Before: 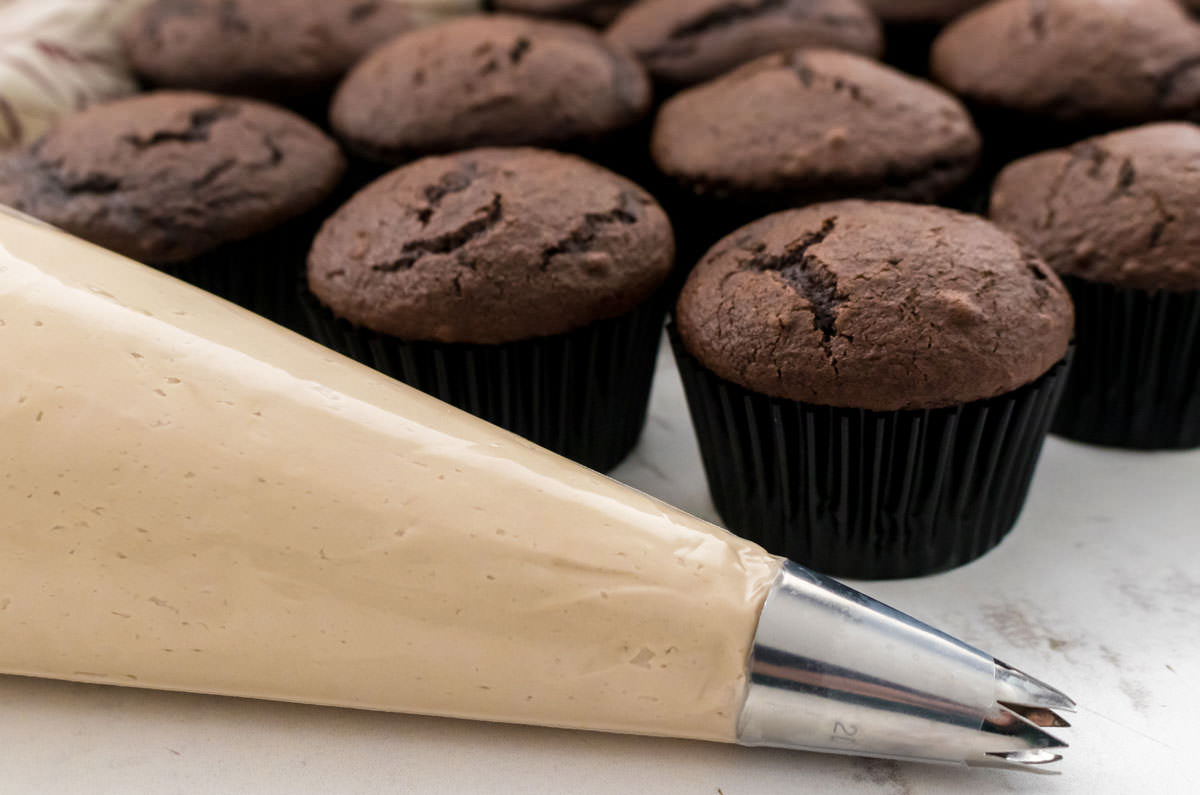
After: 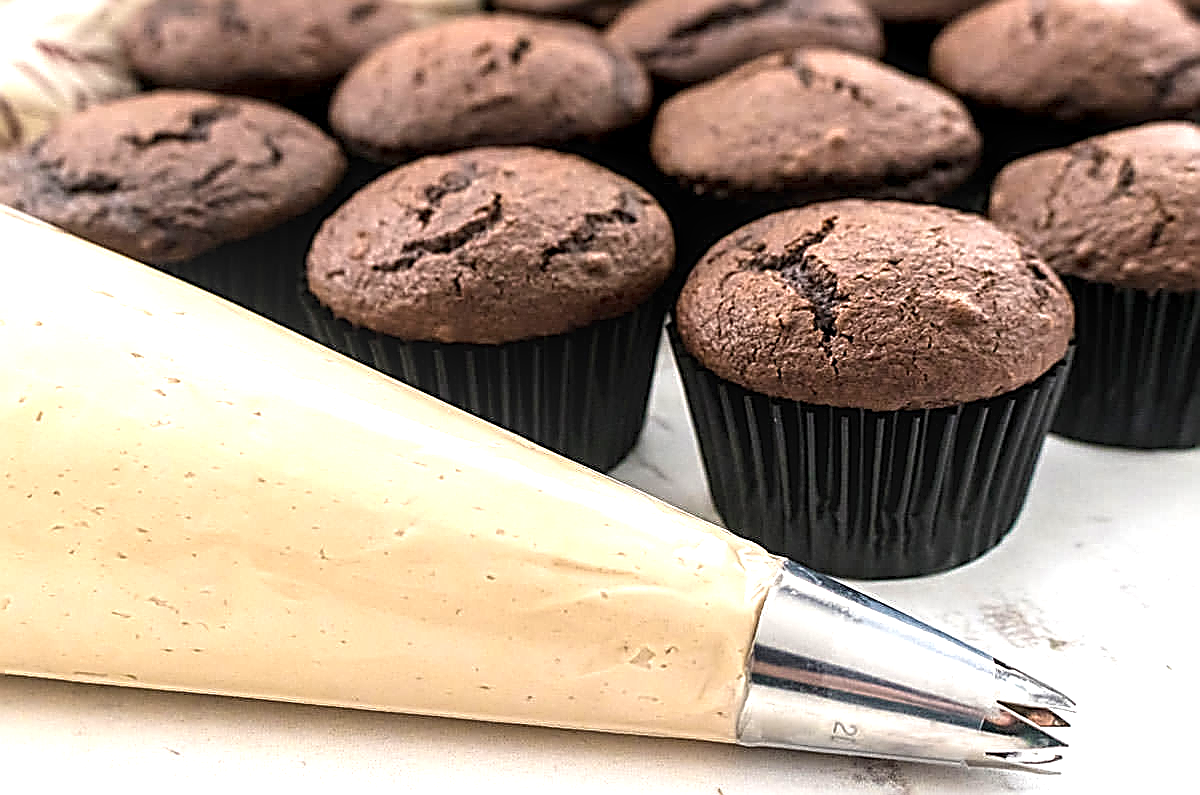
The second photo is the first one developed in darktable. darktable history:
exposure: black level correction 0, exposure 1.098 EV, compensate highlight preservation false
local contrast: detail 130%
sharpen: amount 1.862
